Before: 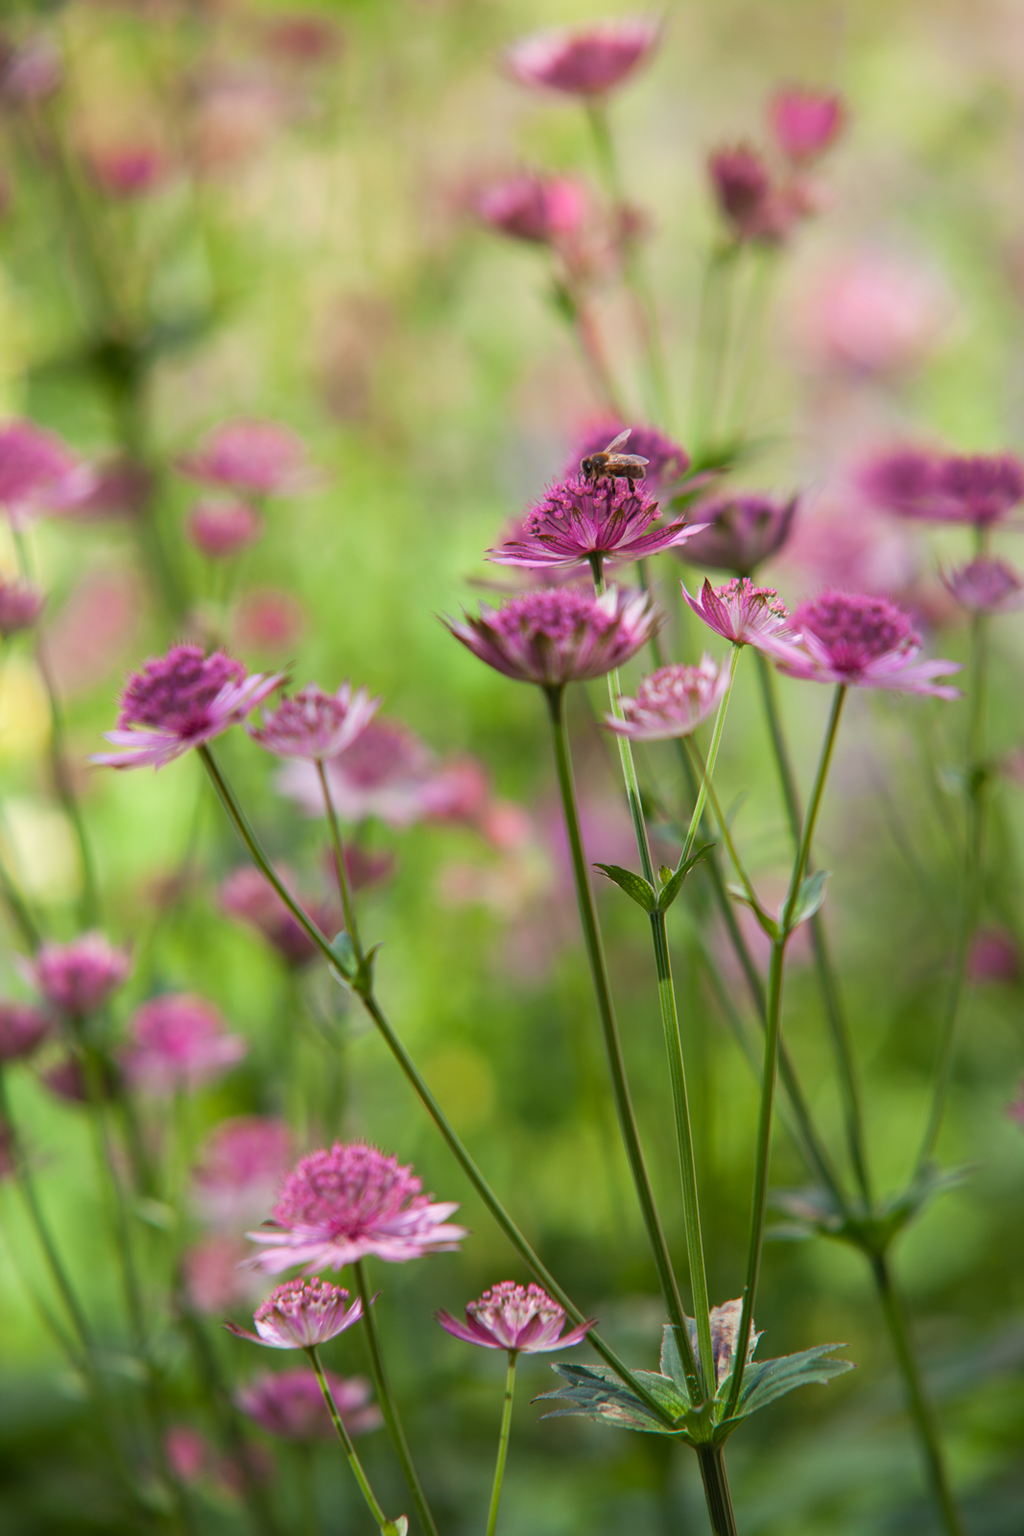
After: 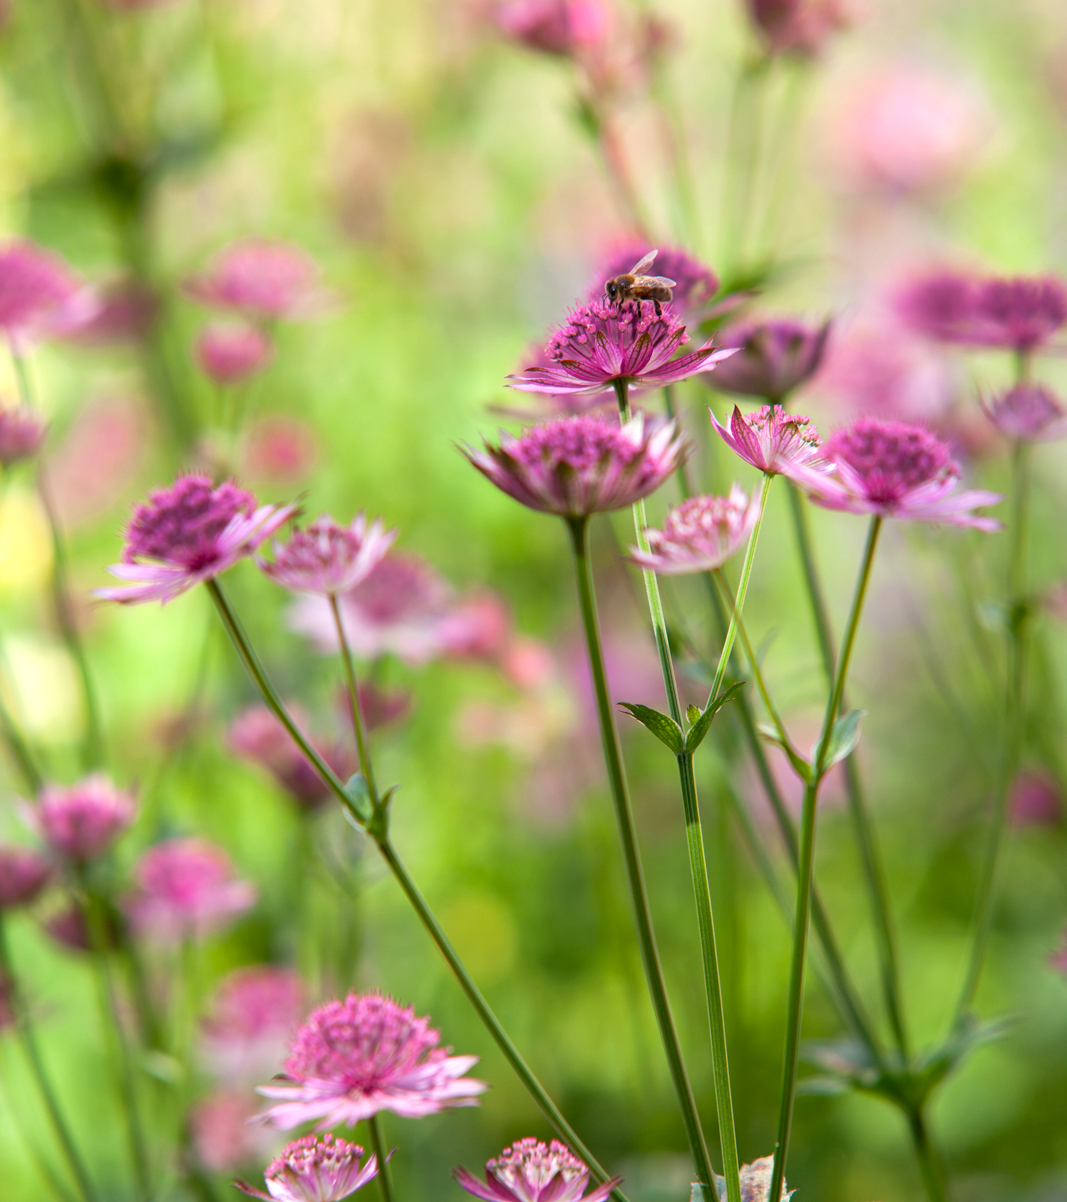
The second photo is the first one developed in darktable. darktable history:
exposure: black level correction 0.004, exposure 0.414 EV, compensate exposure bias true, compensate highlight preservation false
crop and rotate: top 12.424%, bottom 12.421%
